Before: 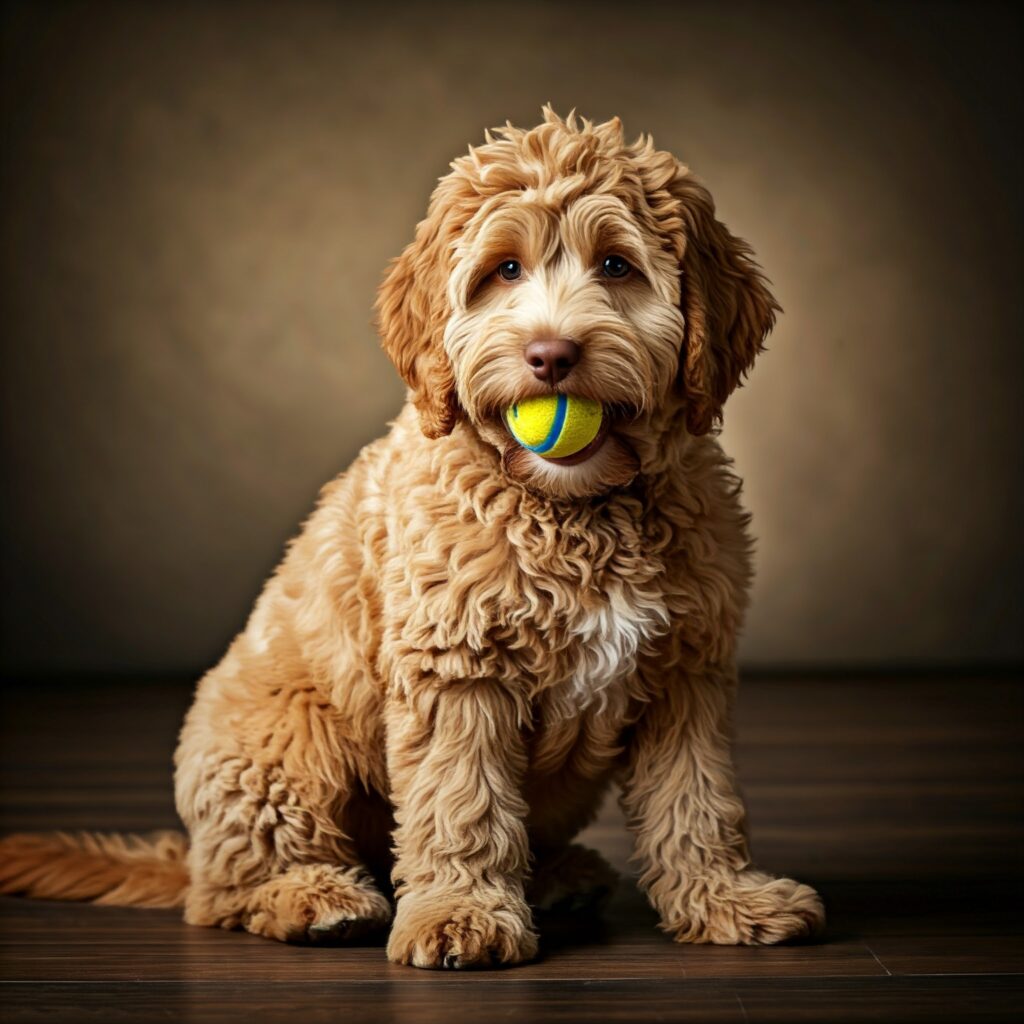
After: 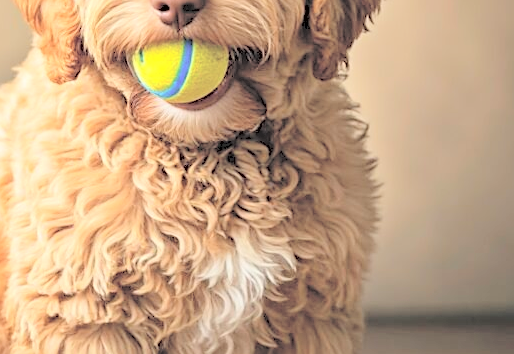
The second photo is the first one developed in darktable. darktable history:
sharpen: on, module defaults
crop: left 36.607%, top 34.735%, right 13.146%, bottom 30.611%
contrast brightness saturation: brightness 1
